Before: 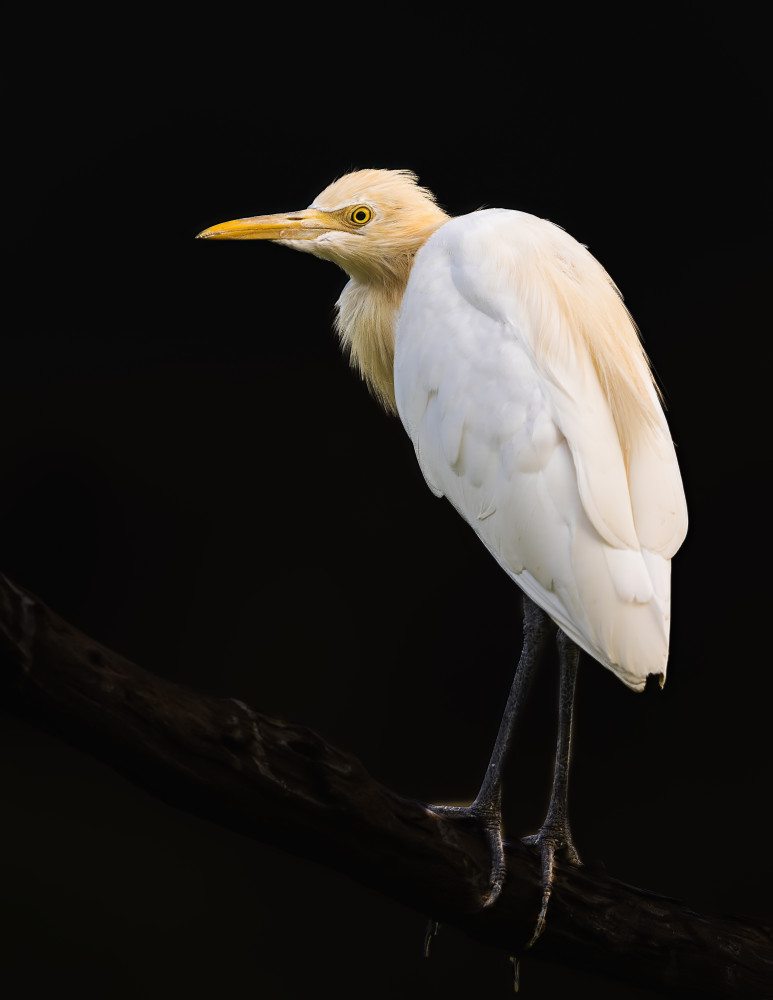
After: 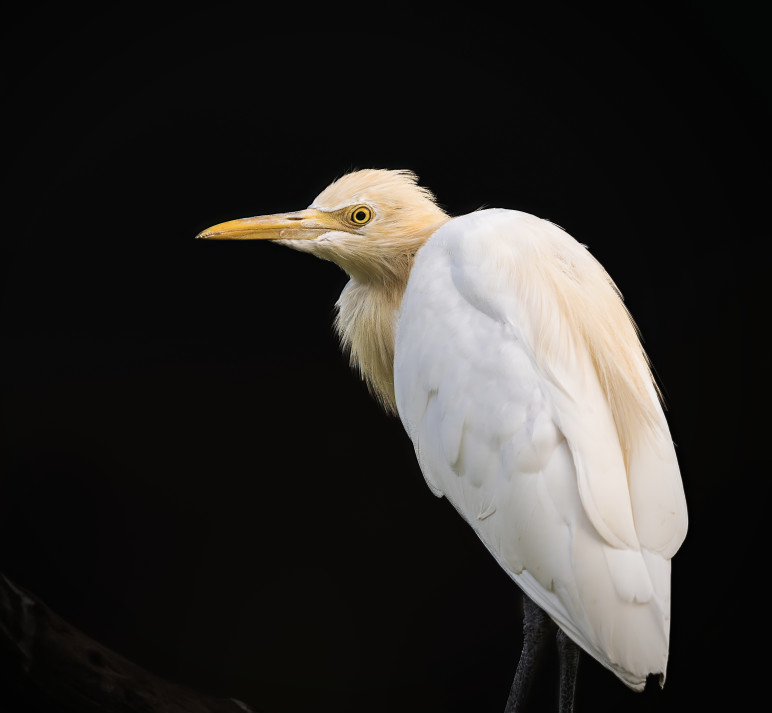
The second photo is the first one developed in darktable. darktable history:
color correction: highlights b* -0.034, saturation 0.822
crop: right 0%, bottom 28.607%
vignetting: center (-0.147, 0.014)
